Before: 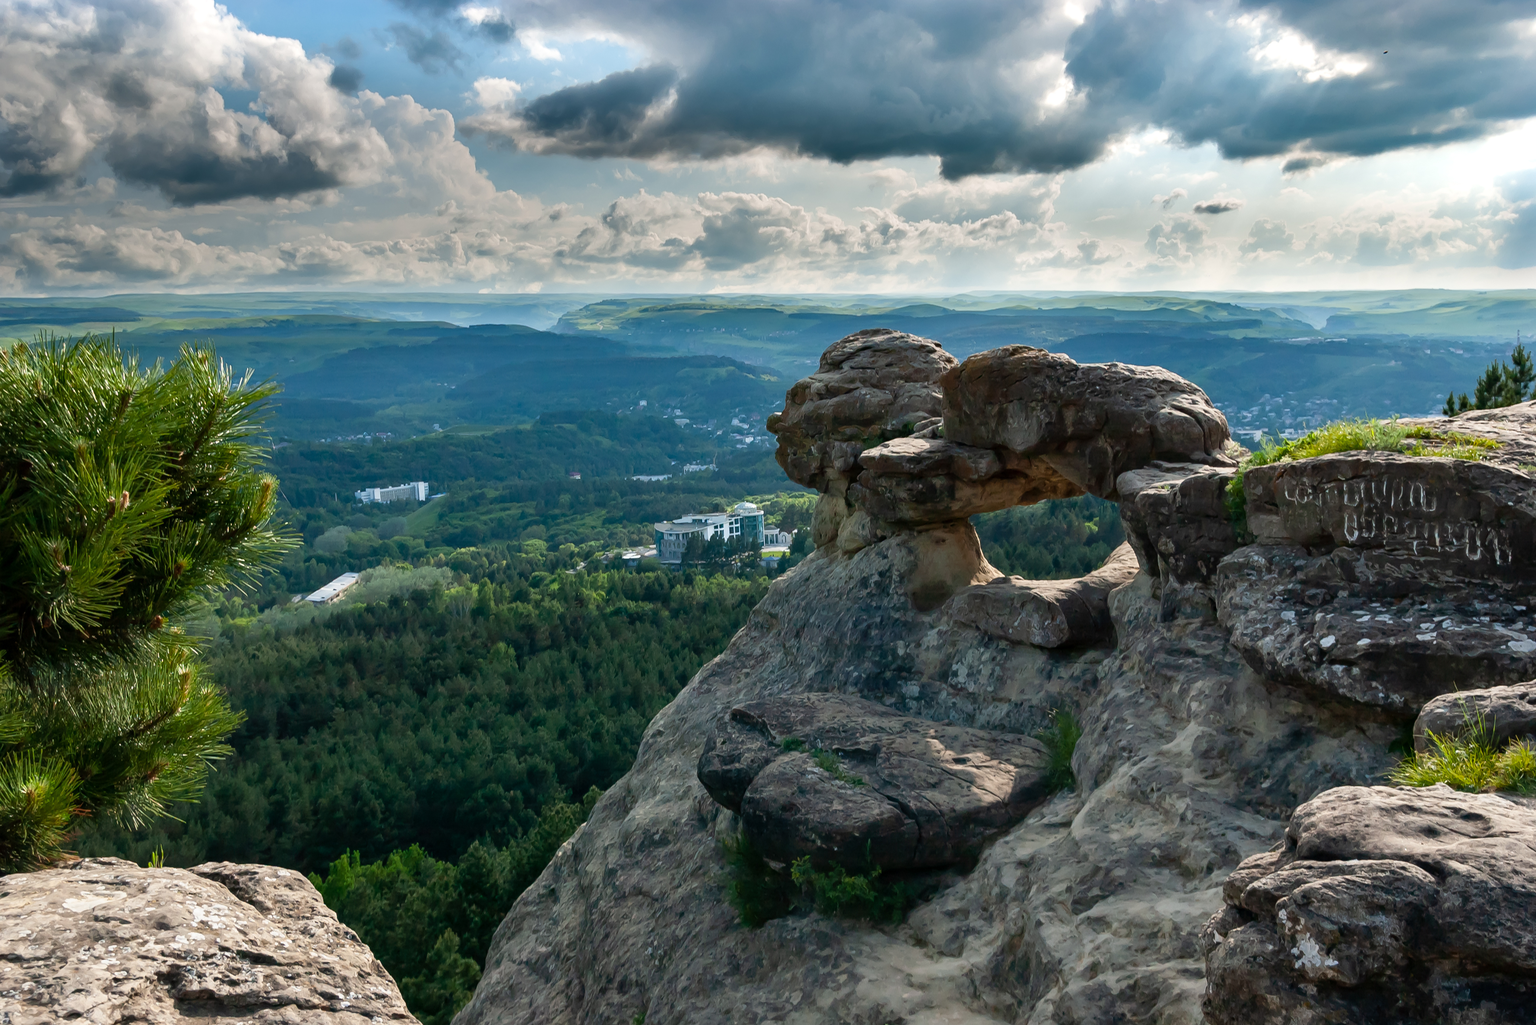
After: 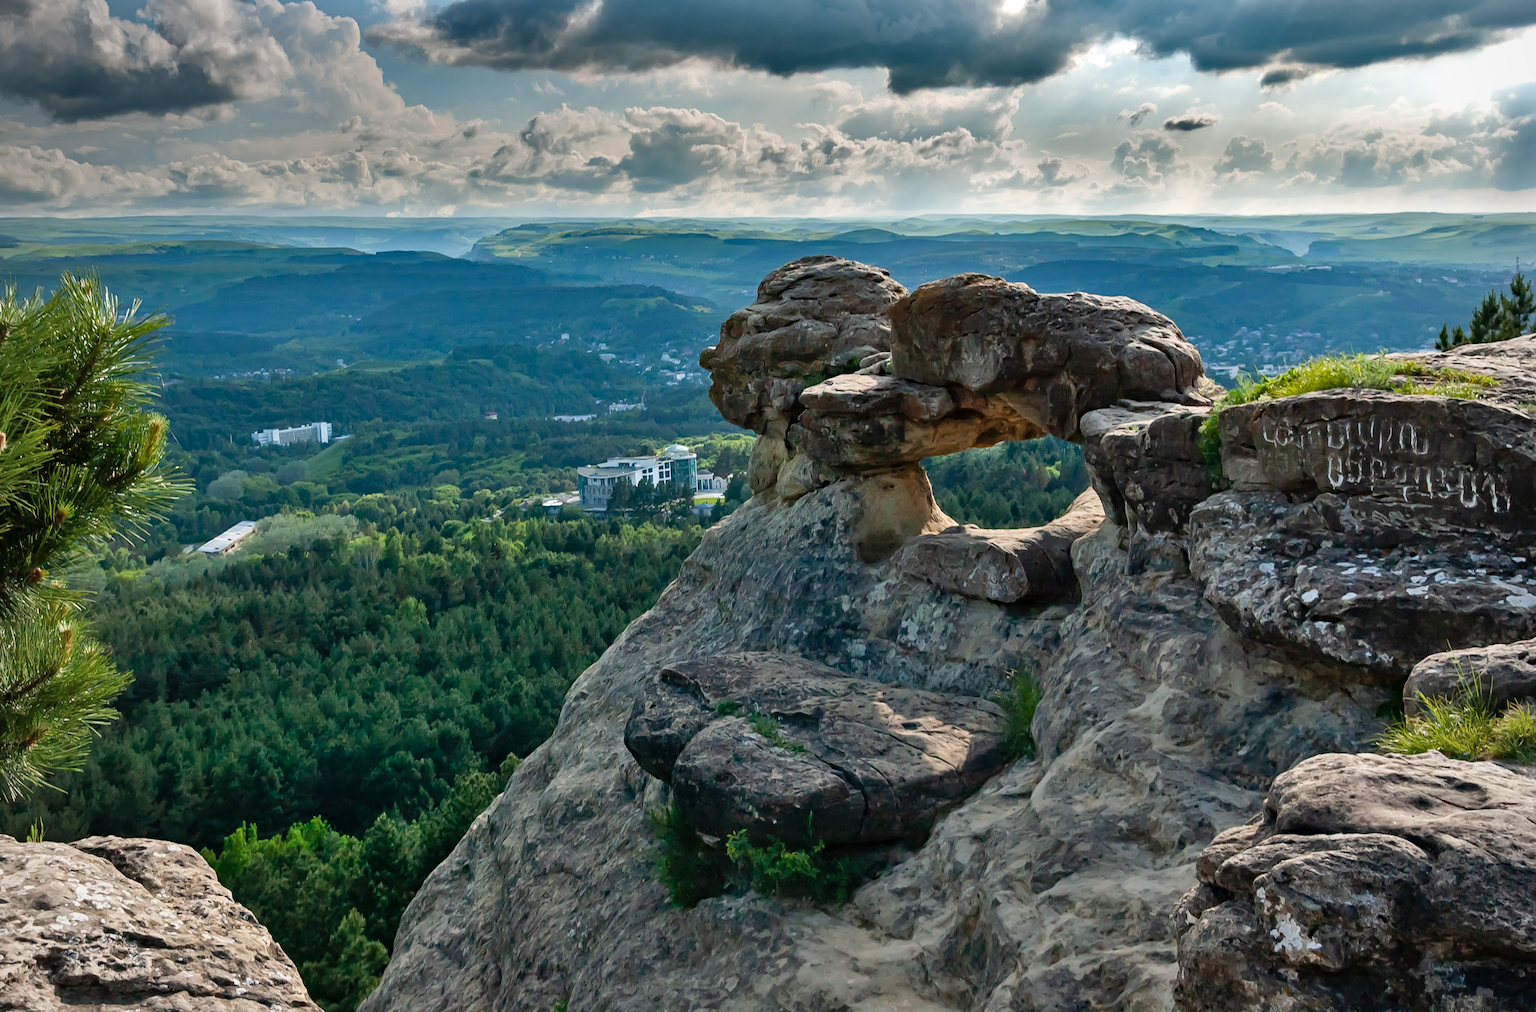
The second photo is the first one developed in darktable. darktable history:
haze removal: compatibility mode true, adaptive false
shadows and highlights: low approximation 0.01, soften with gaussian
vignetting: fall-off radius 82.86%, brightness -0.289
crop and rotate: left 8.076%, top 9.217%
